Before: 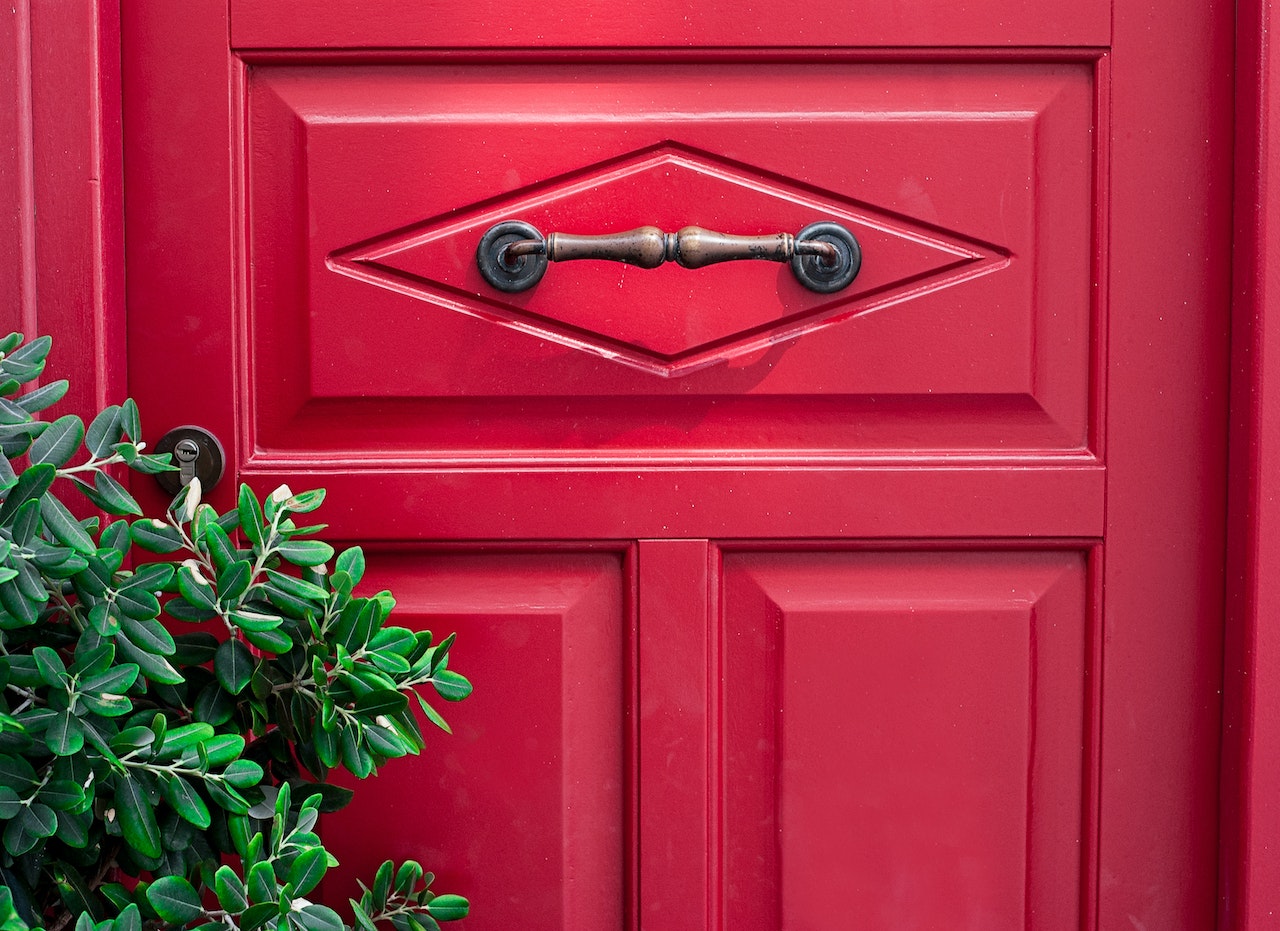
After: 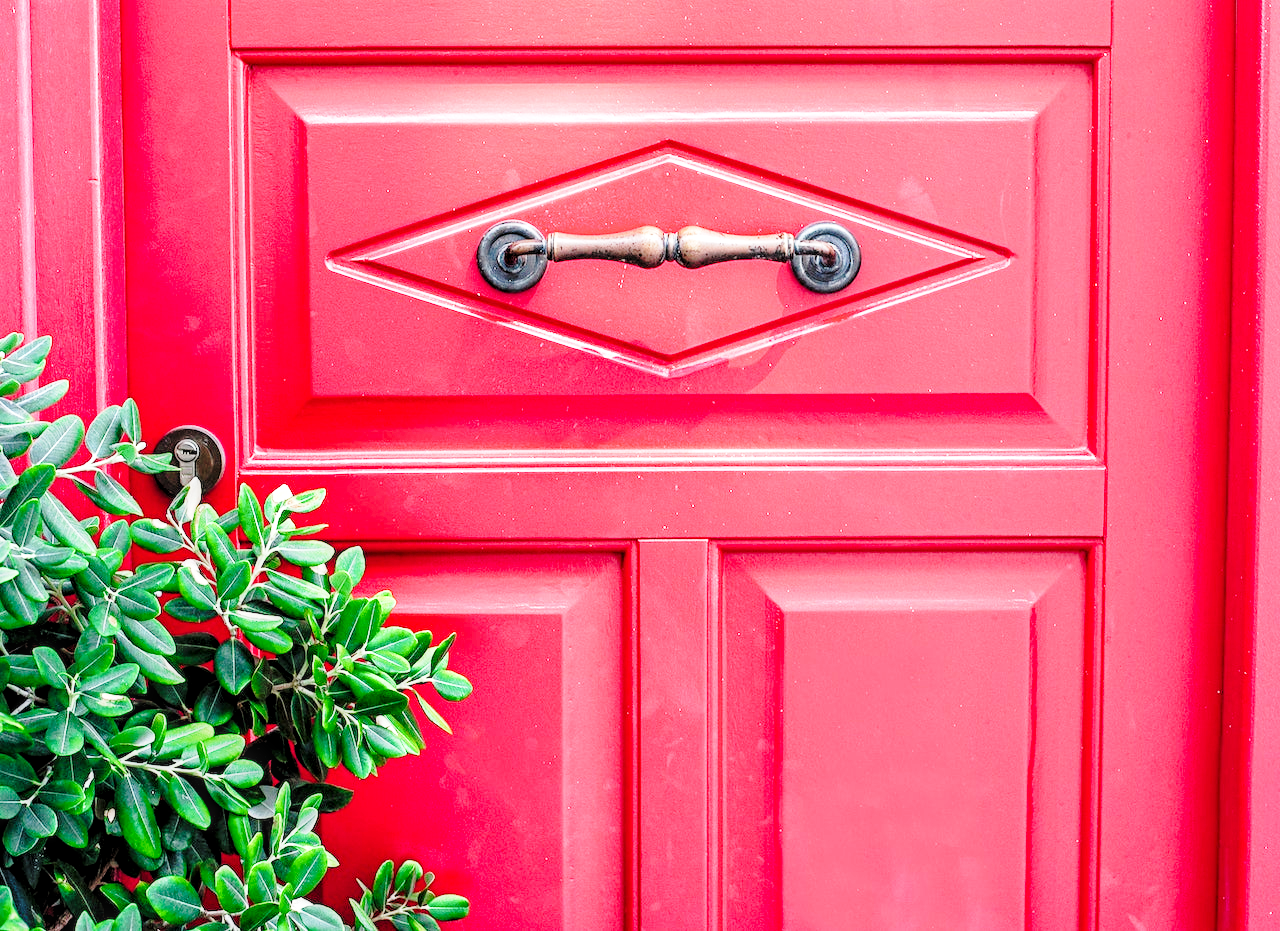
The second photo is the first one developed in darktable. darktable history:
base curve: curves: ch0 [(0, 0) (0.028, 0.03) (0.121, 0.232) (0.46, 0.748) (0.859, 0.968) (1, 1)], preserve colors none
local contrast: on, module defaults
exposure: black level correction 0, exposure 1 EV, compensate exposure bias true, compensate highlight preservation false
tone curve: curves: ch0 [(0.047, 0) (0.292, 0.352) (0.657, 0.678) (1, 0.958)], color space Lab, linked channels, preserve colors none
